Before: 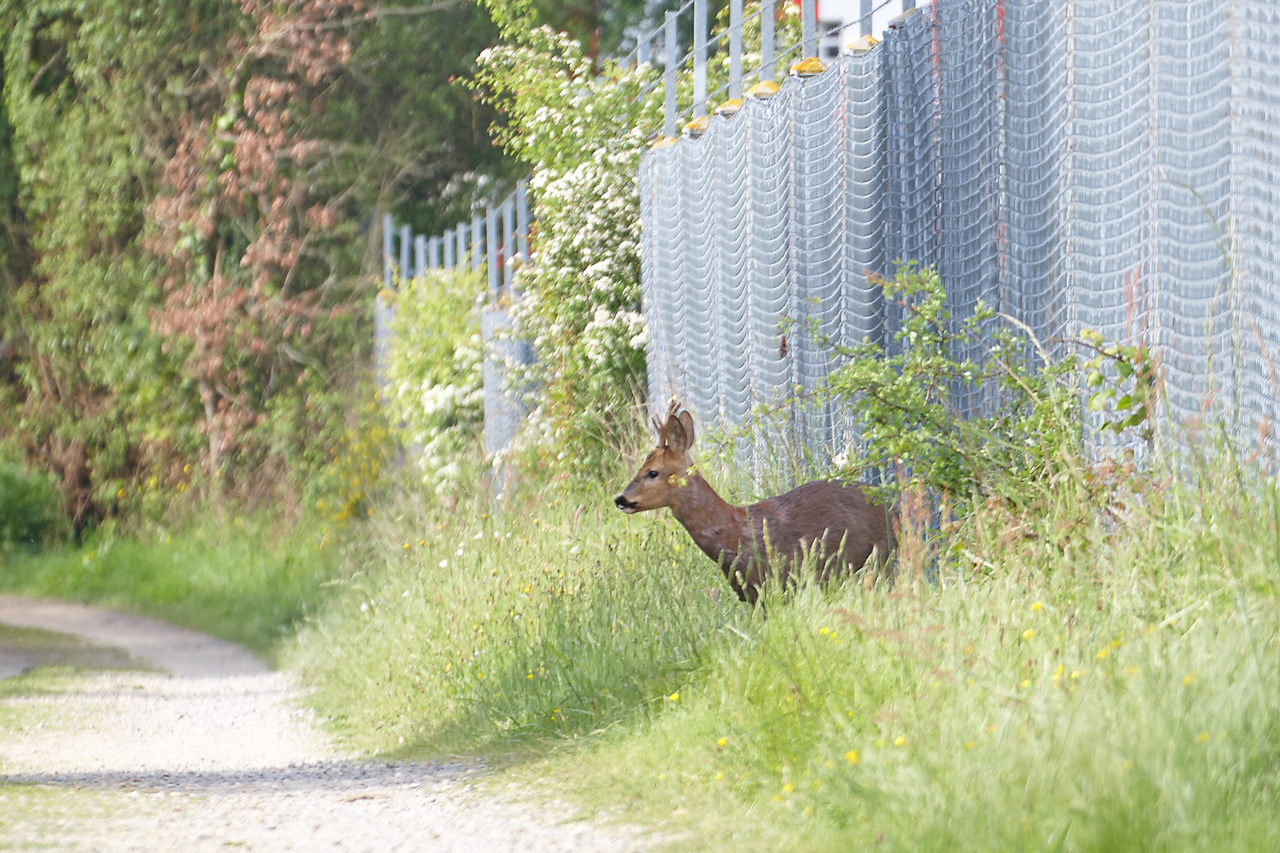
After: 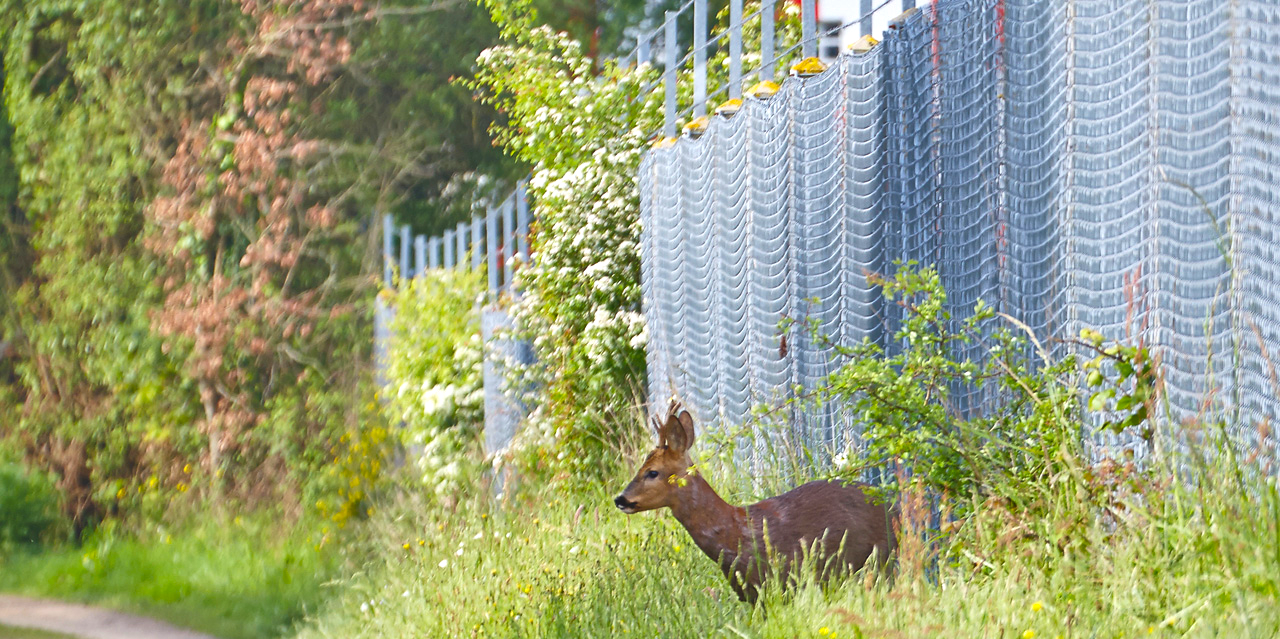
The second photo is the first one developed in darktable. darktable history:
crop: bottom 24.967%
local contrast: mode bilateral grid, contrast 20, coarseness 50, detail 120%, midtone range 0.2
exposure: black level correction -0.008, exposure 0.067 EV, compensate highlight preservation false
shadows and highlights: low approximation 0.01, soften with gaussian
color balance rgb: linear chroma grading › global chroma 9.31%, global vibrance 41.49%
